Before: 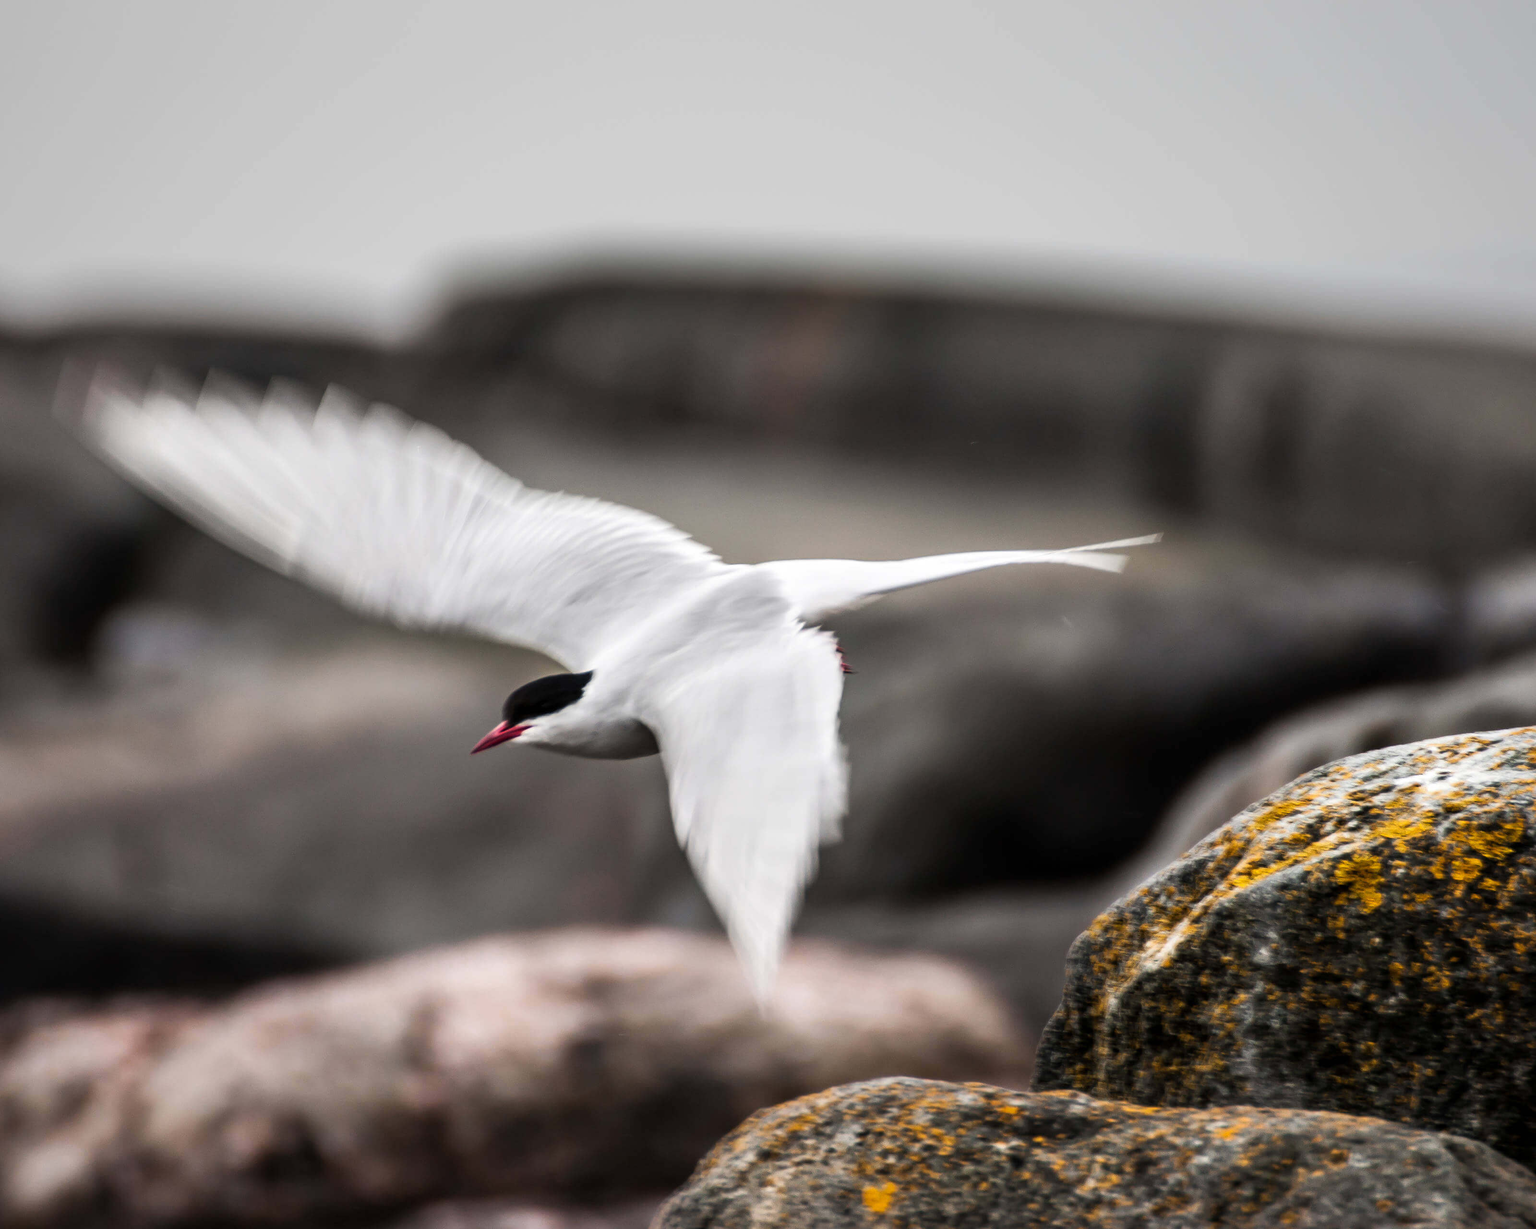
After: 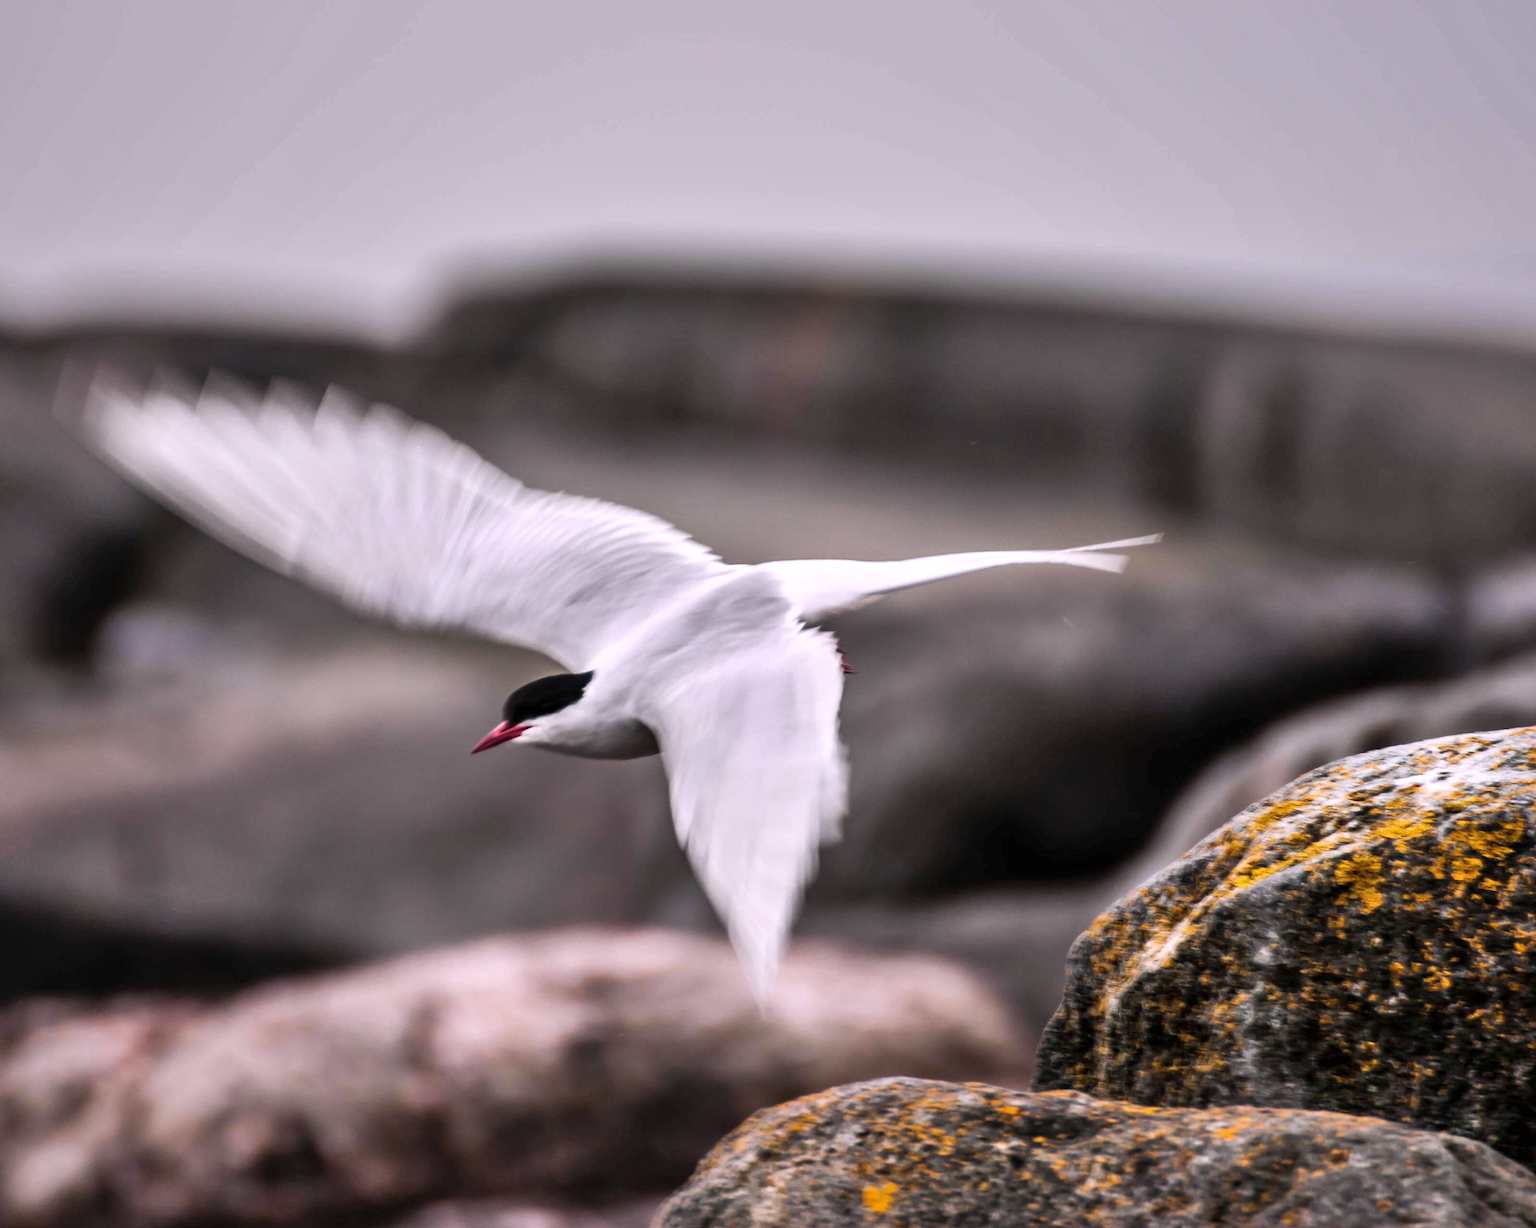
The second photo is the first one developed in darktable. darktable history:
shadows and highlights: soften with gaussian
white balance: red 1.05, blue 1.072
